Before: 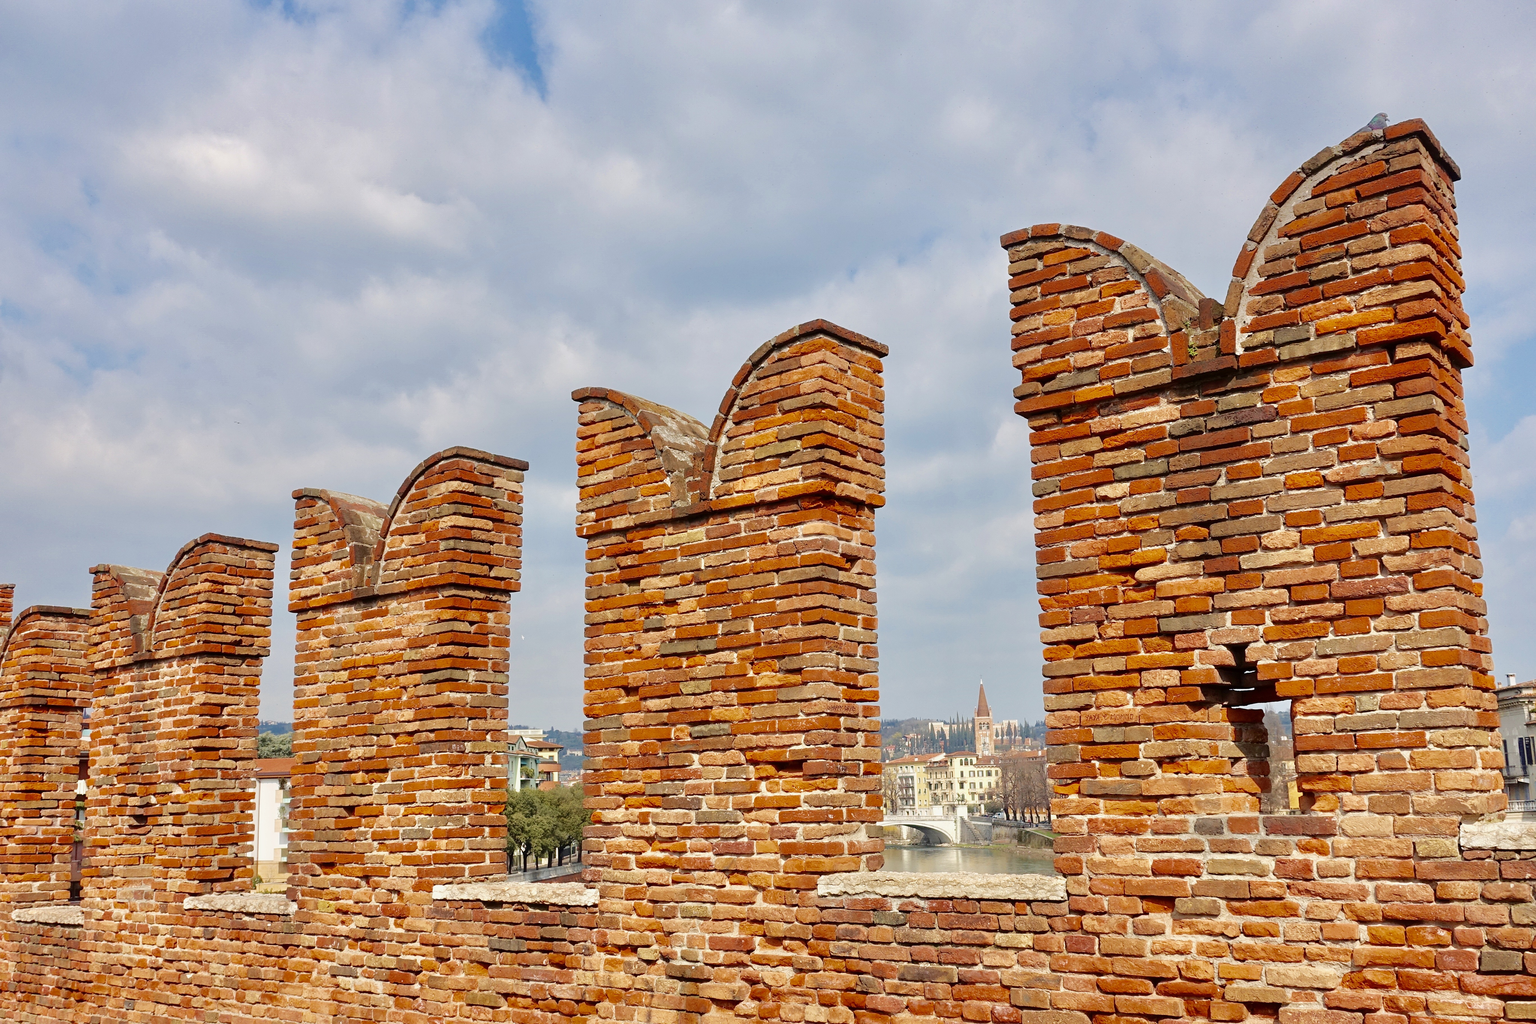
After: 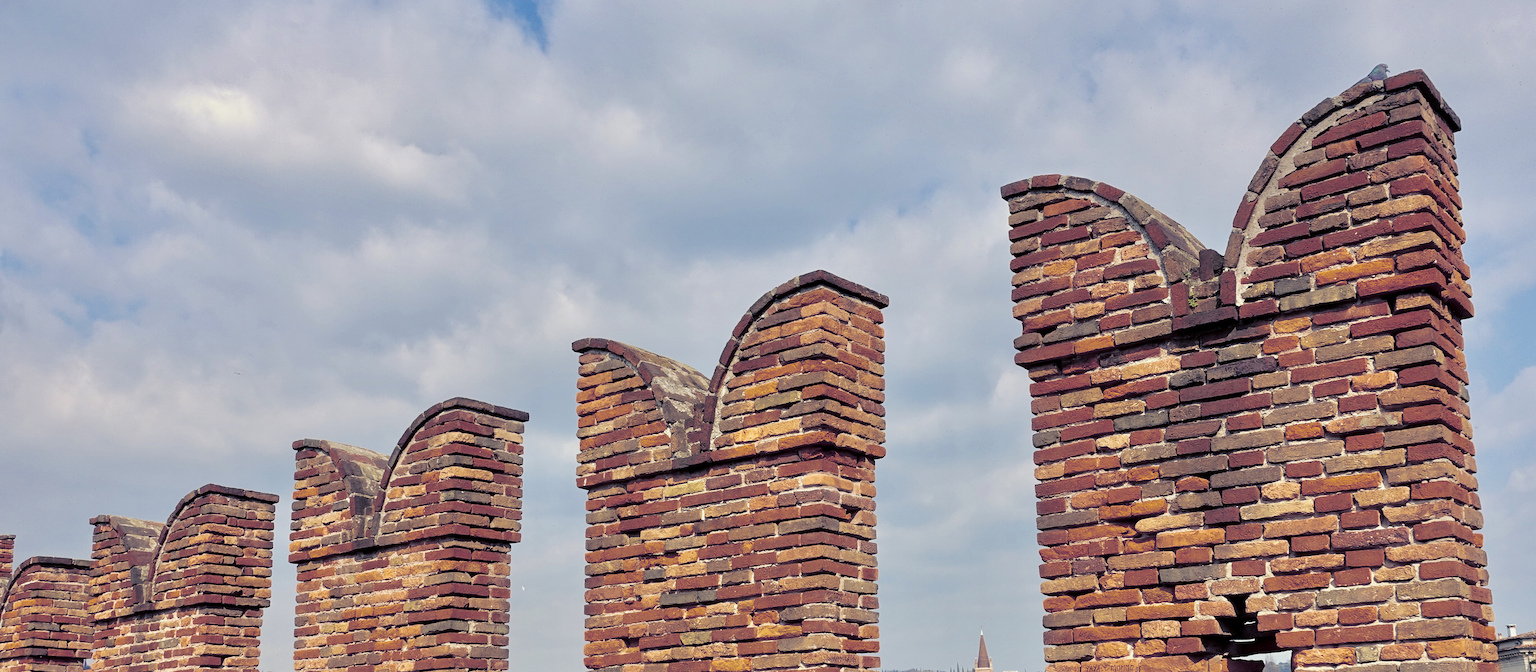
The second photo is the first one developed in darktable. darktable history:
crop and rotate: top 4.848%, bottom 29.503%
split-toning: shadows › hue 230.4°
shadows and highlights: shadows 20.55, highlights -20.99, soften with gaussian
